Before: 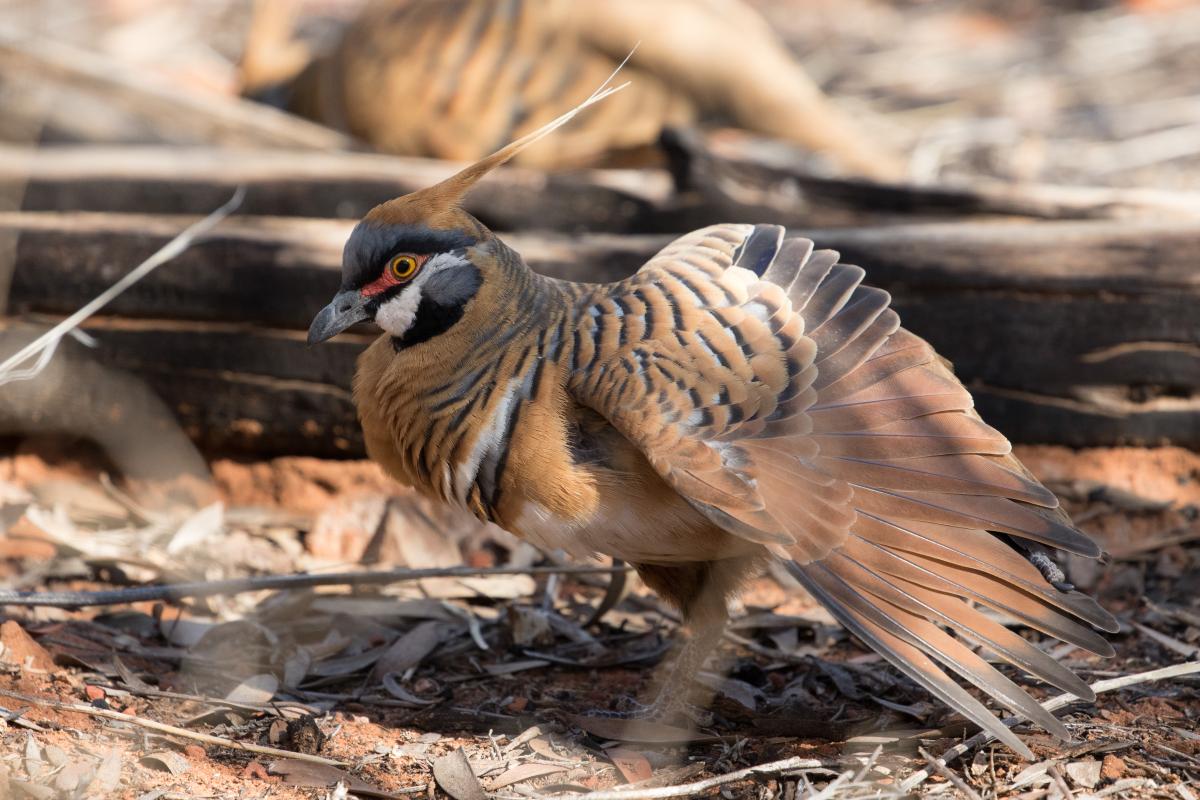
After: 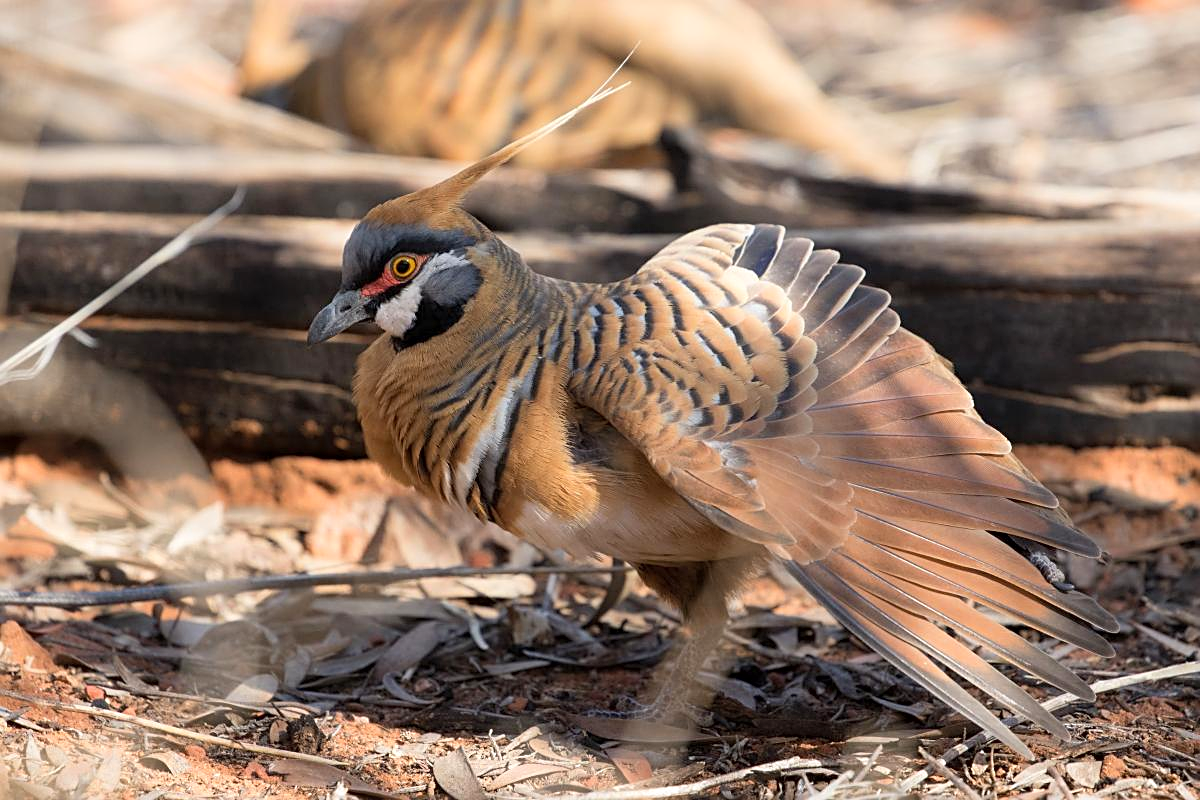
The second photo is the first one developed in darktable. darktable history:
sharpen: on, module defaults
exposure: black level correction 0.001, compensate highlight preservation false
contrast brightness saturation: contrast 0.029, brightness 0.063, saturation 0.123
tone equalizer: on, module defaults
